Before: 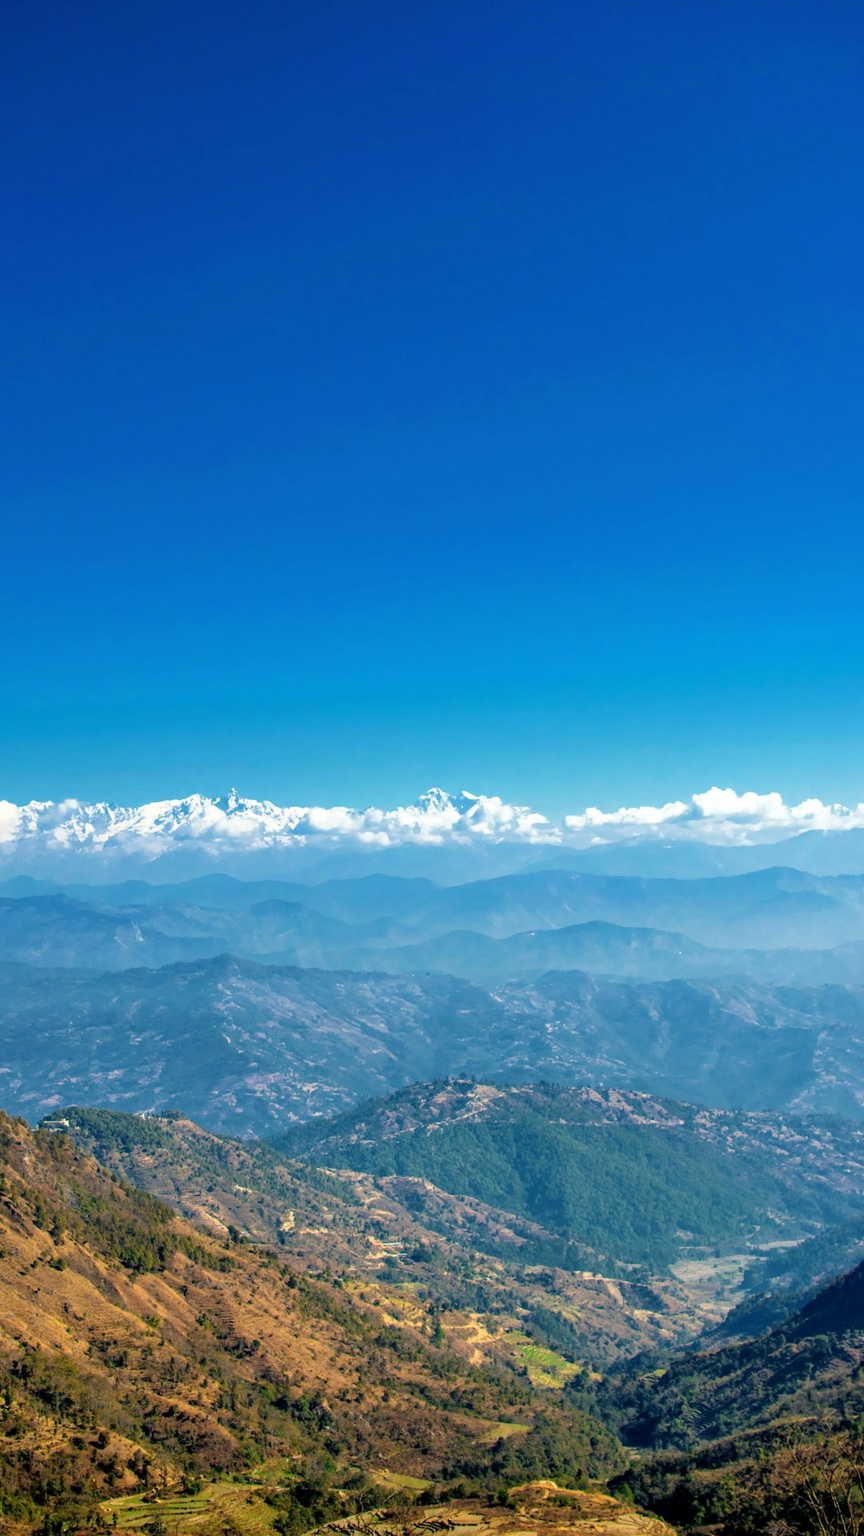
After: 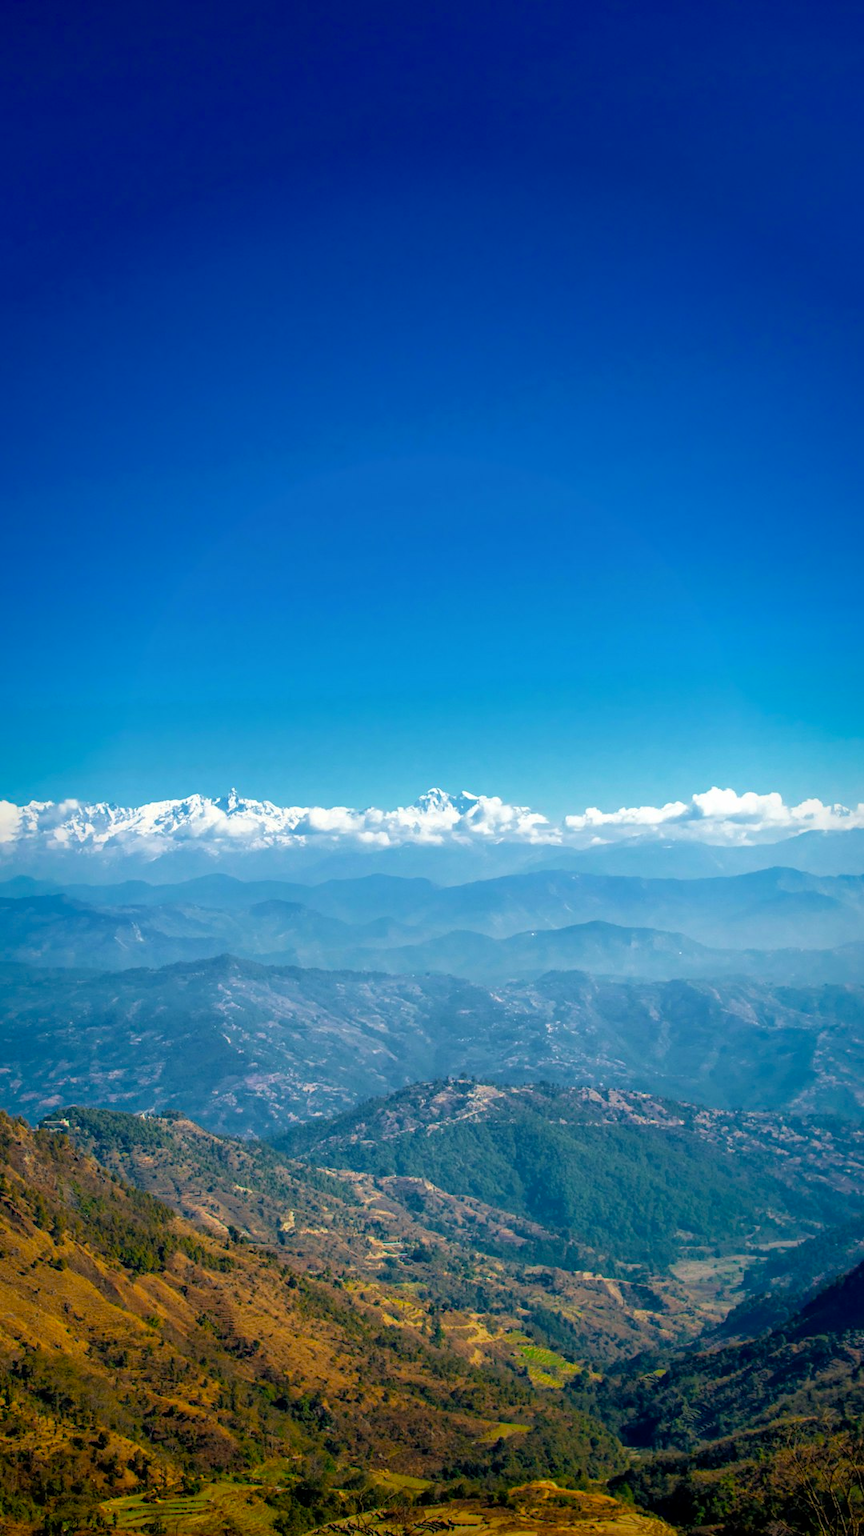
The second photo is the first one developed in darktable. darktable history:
vignetting: fall-off start 40.22%, fall-off radius 41.16%, saturation 0.38
